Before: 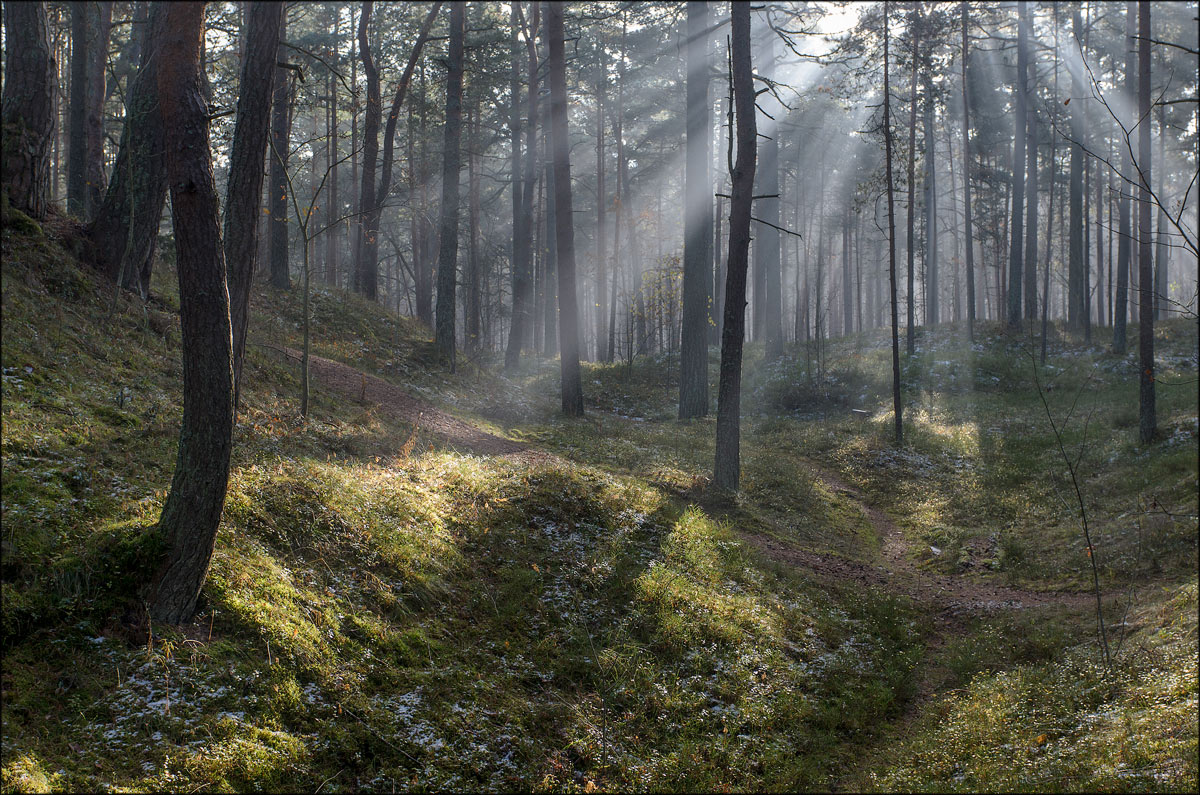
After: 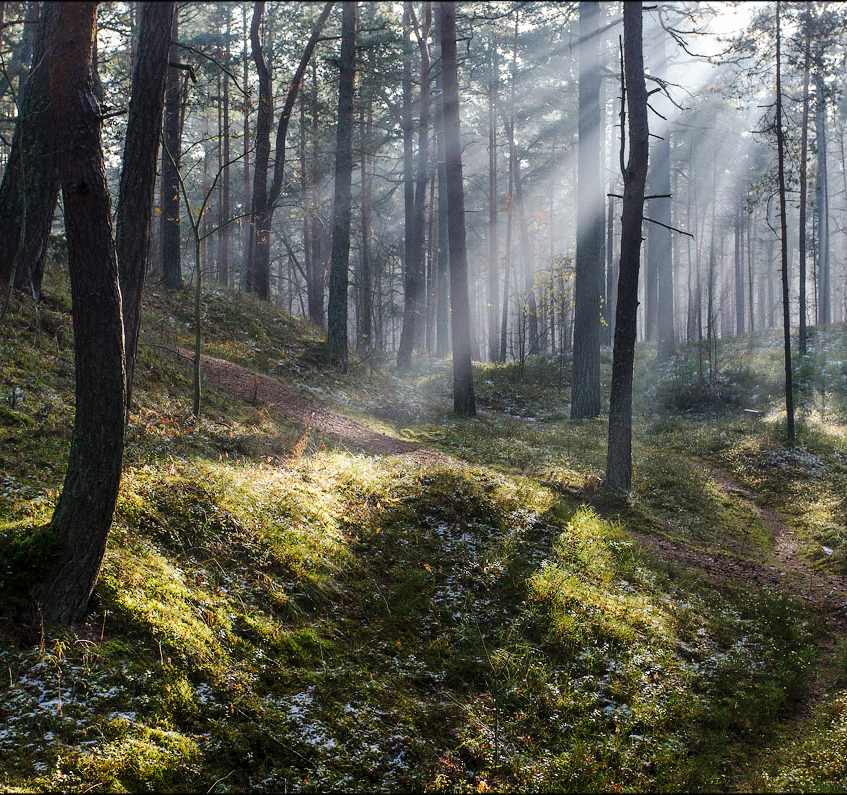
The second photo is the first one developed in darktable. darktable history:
base curve: curves: ch0 [(0, 0) (0.032, 0.025) (0.121, 0.166) (0.206, 0.329) (0.605, 0.79) (1, 1)], preserve colors none
crop and rotate: left 9.07%, right 20.323%
